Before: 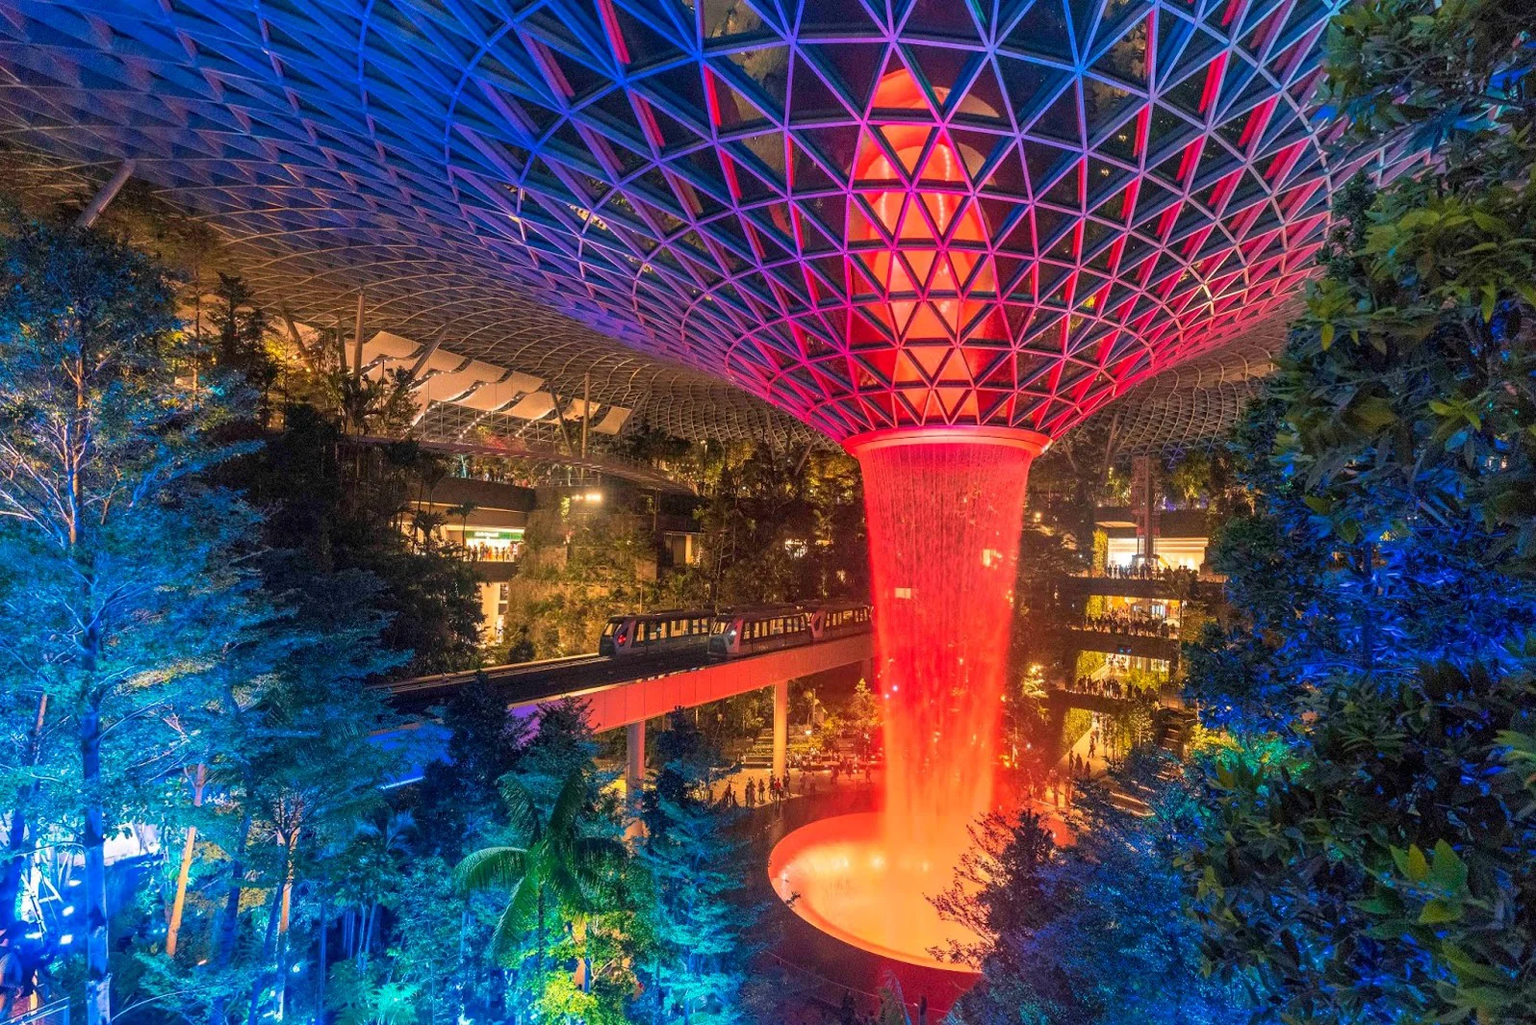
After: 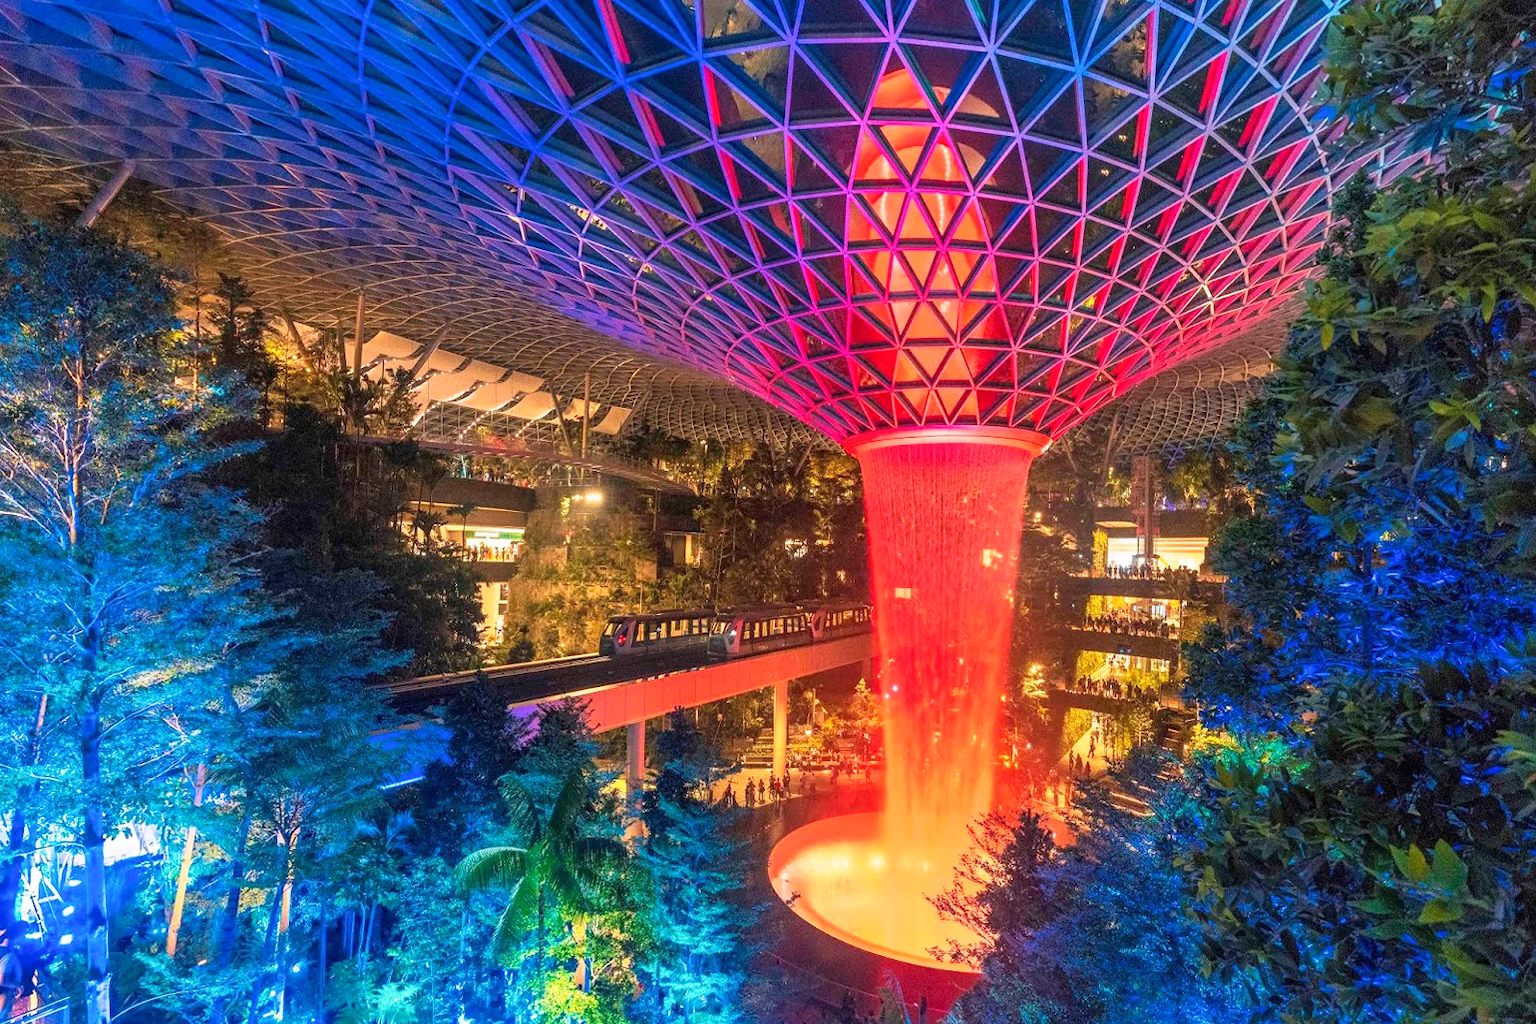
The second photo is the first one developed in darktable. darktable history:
base curve: curves: ch0 [(0, 0) (0.579, 0.807) (1, 1)], preserve colors none
tone equalizer: mask exposure compensation -0.496 EV
exposure: exposure -0.022 EV, compensate exposure bias true, compensate highlight preservation false
